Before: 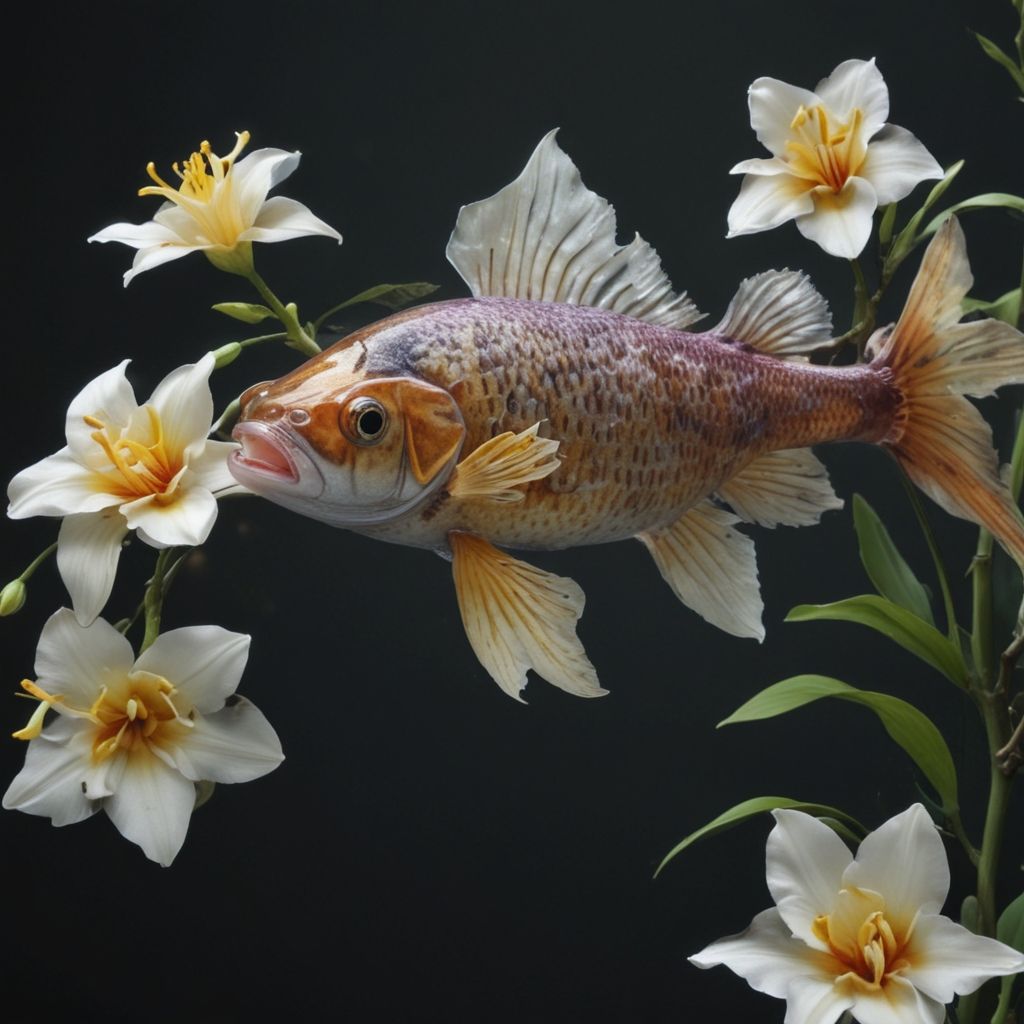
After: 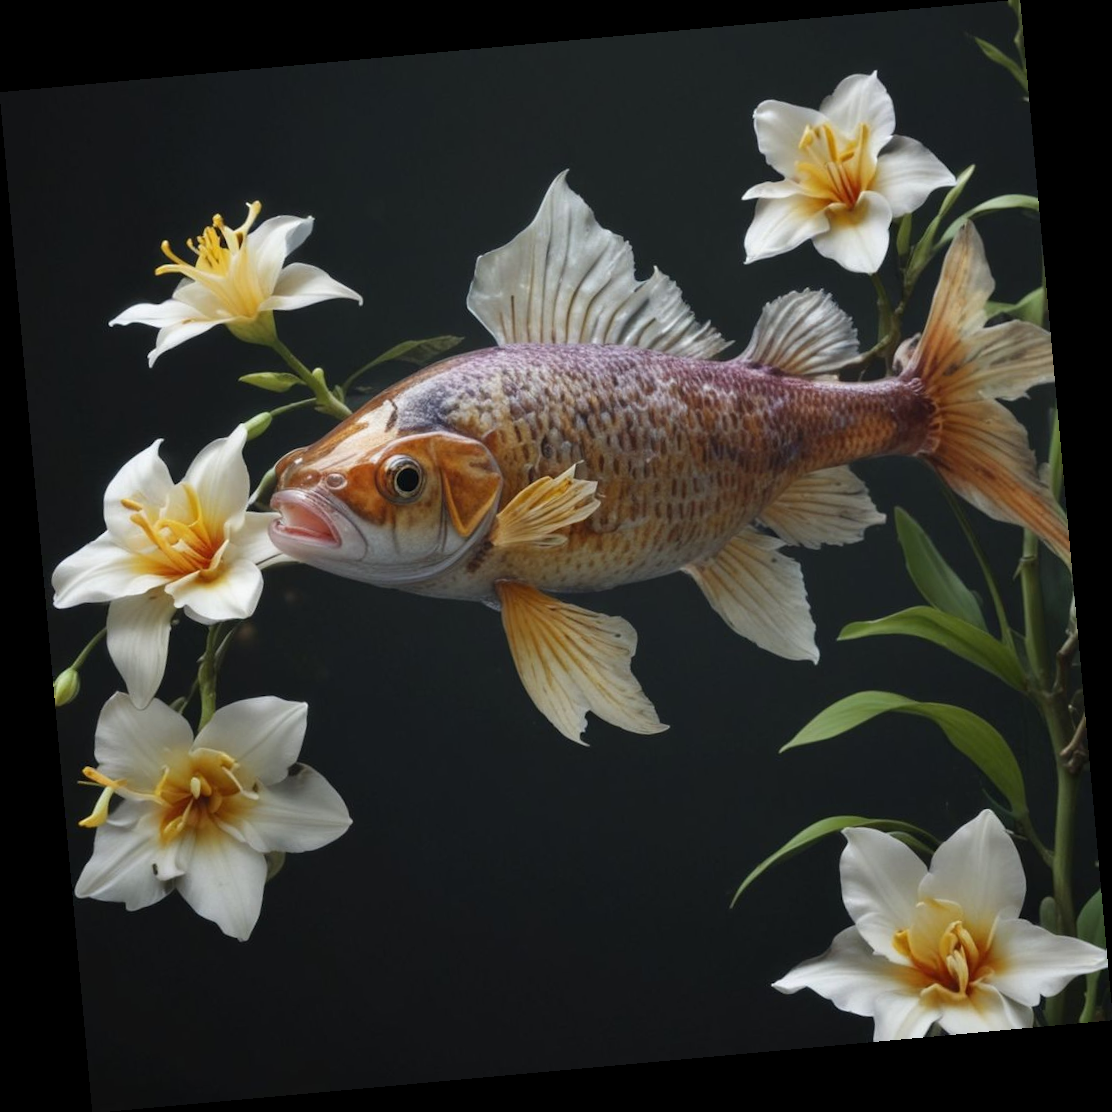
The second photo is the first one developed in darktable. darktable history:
rotate and perspective: rotation -5.2°, automatic cropping off
tone equalizer: on, module defaults
